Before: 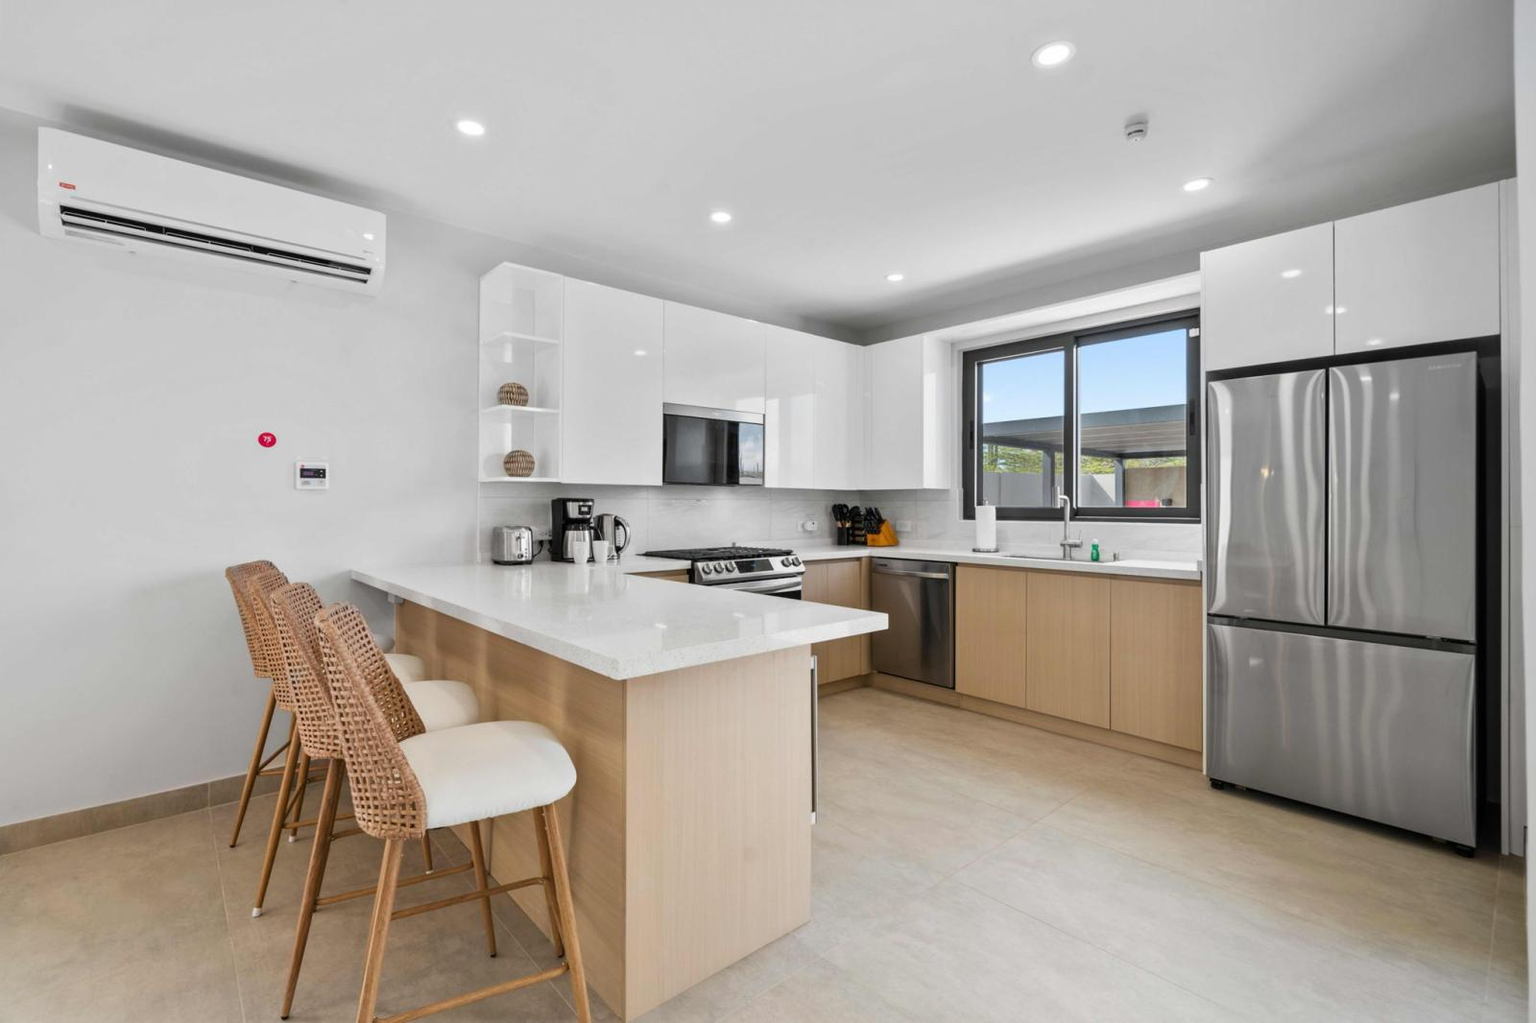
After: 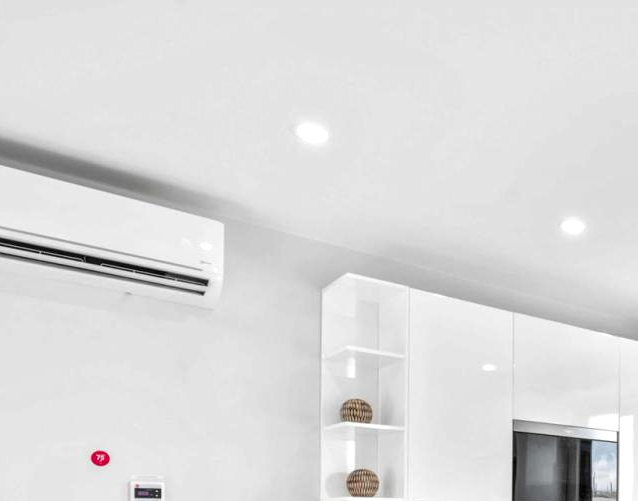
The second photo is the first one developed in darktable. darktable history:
crop and rotate: left 11.178%, top 0.064%, right 48.892%, bottom 52.852%
exposure: black level correction 0.003, exposure 0.389 EV, compensate highlight preservation false
local contrast: on, module defaults
